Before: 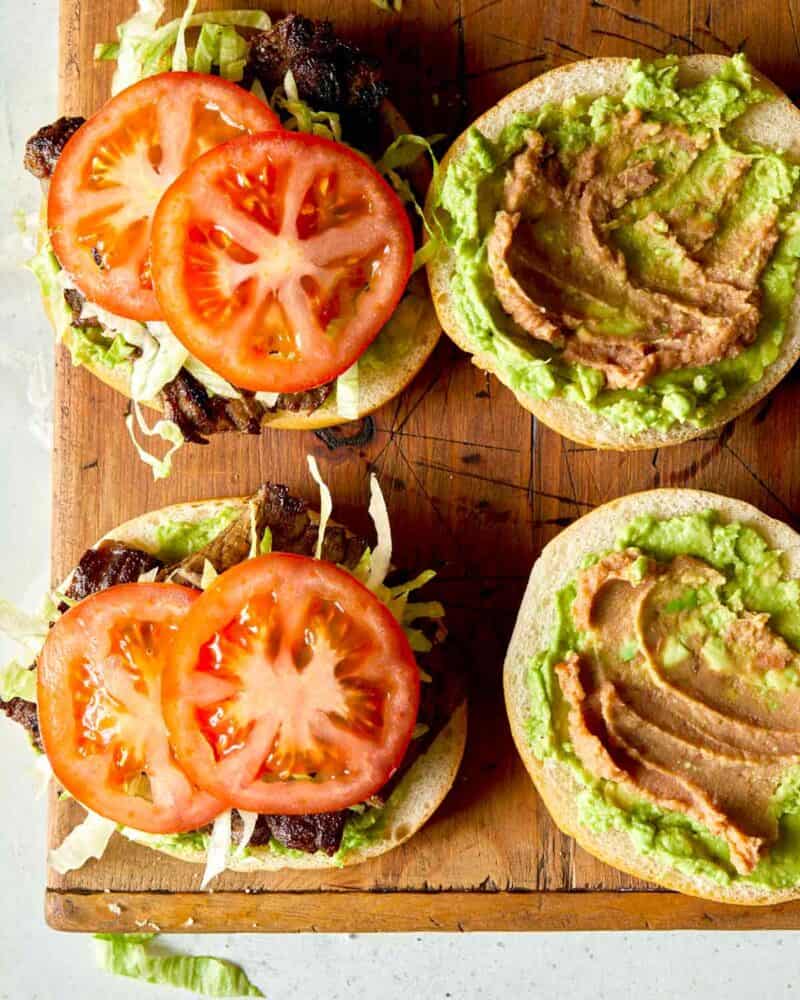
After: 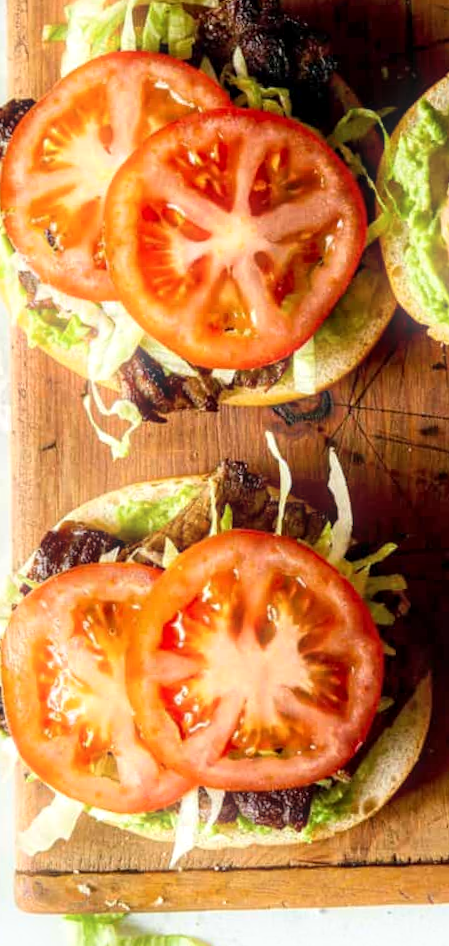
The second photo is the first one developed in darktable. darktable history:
bloom: size 5%, threshold 95%, strength 15%
local contrast: on, module defaults
rotate and perspective: rotation -1.42°, crop left 0.016, crop right 0.984, crop top 0.035, crop bottom 0.965
crop: left 5.114%, right 38.589%
